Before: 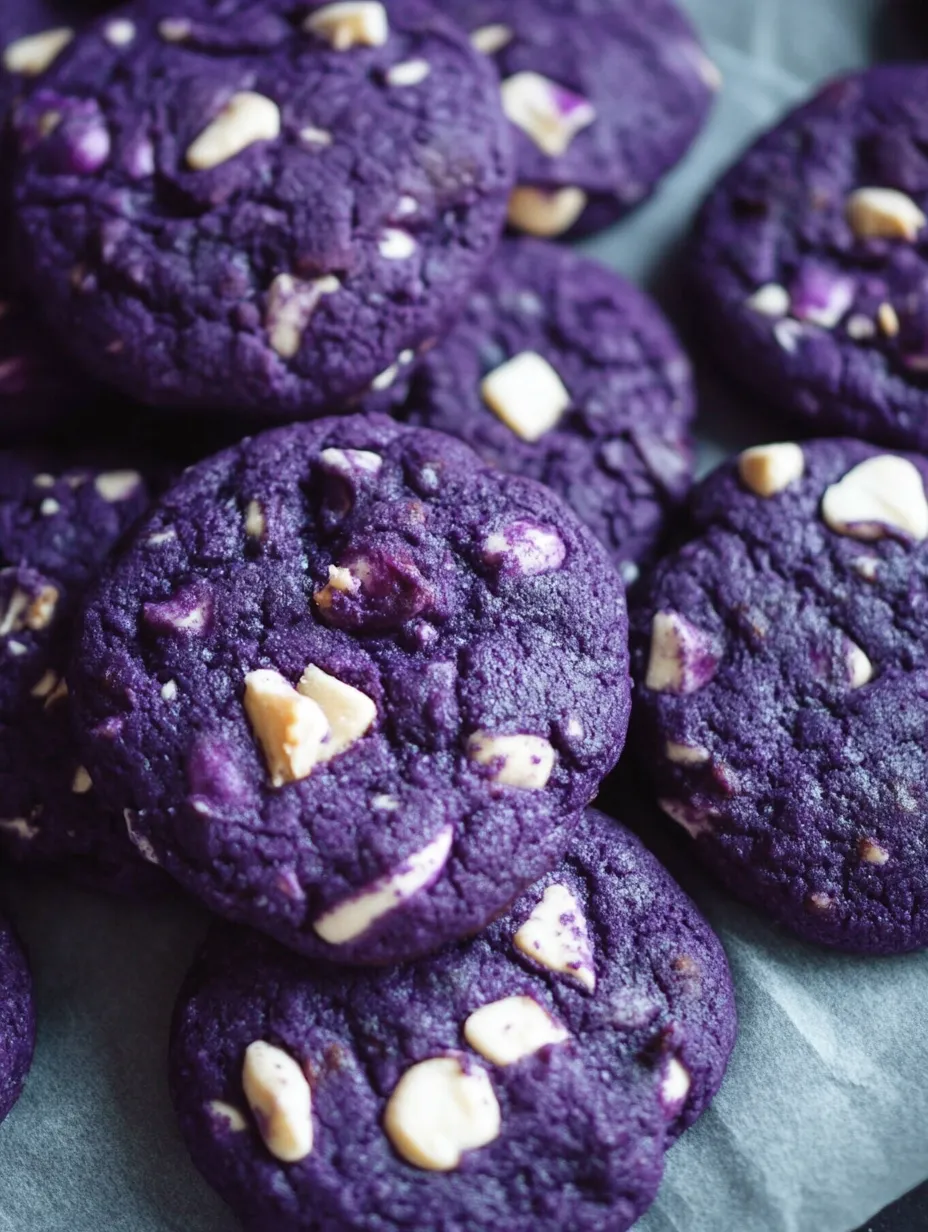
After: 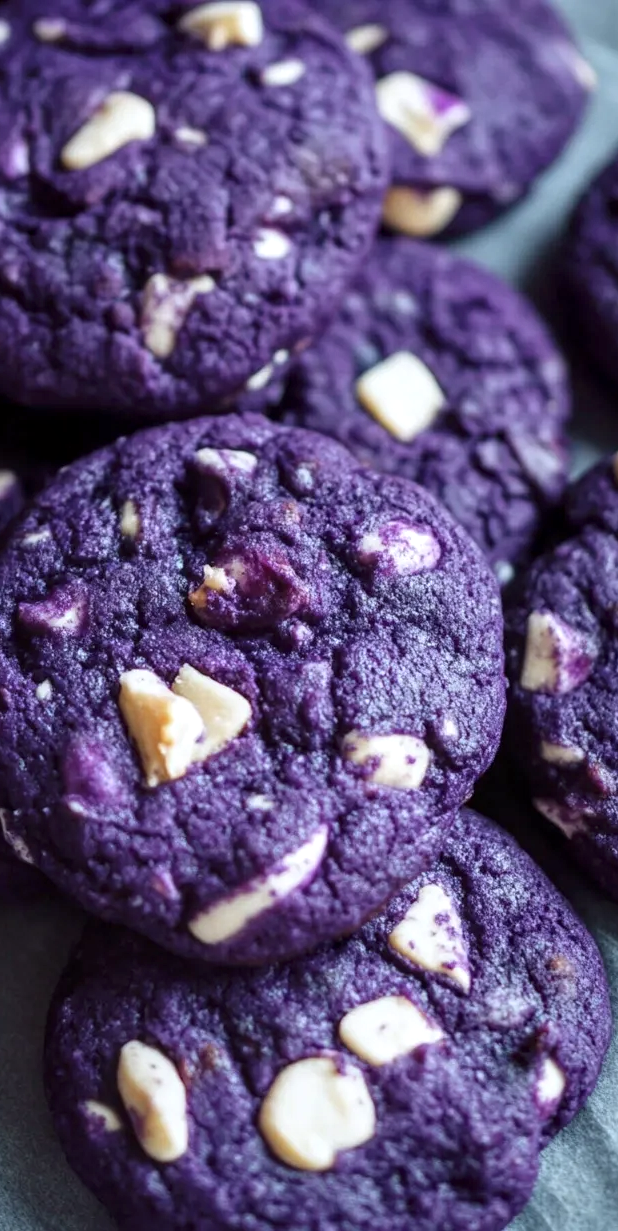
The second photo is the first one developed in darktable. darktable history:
exposure: exposure 0.02 EV, compensate highlight preservation false
local contrast: detail 130%
white balance: red 0.988, blue 1.017
crop and rotate: left 13.537%, right 19.796%
